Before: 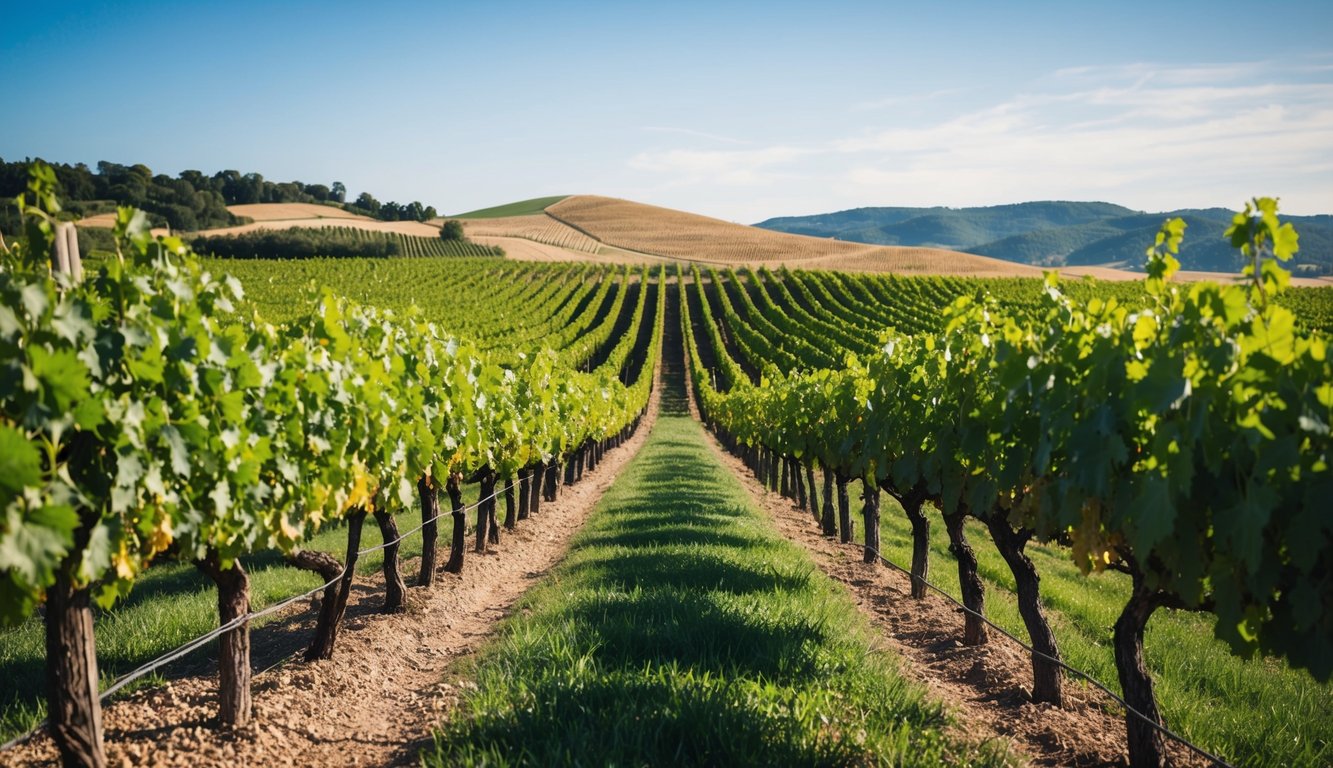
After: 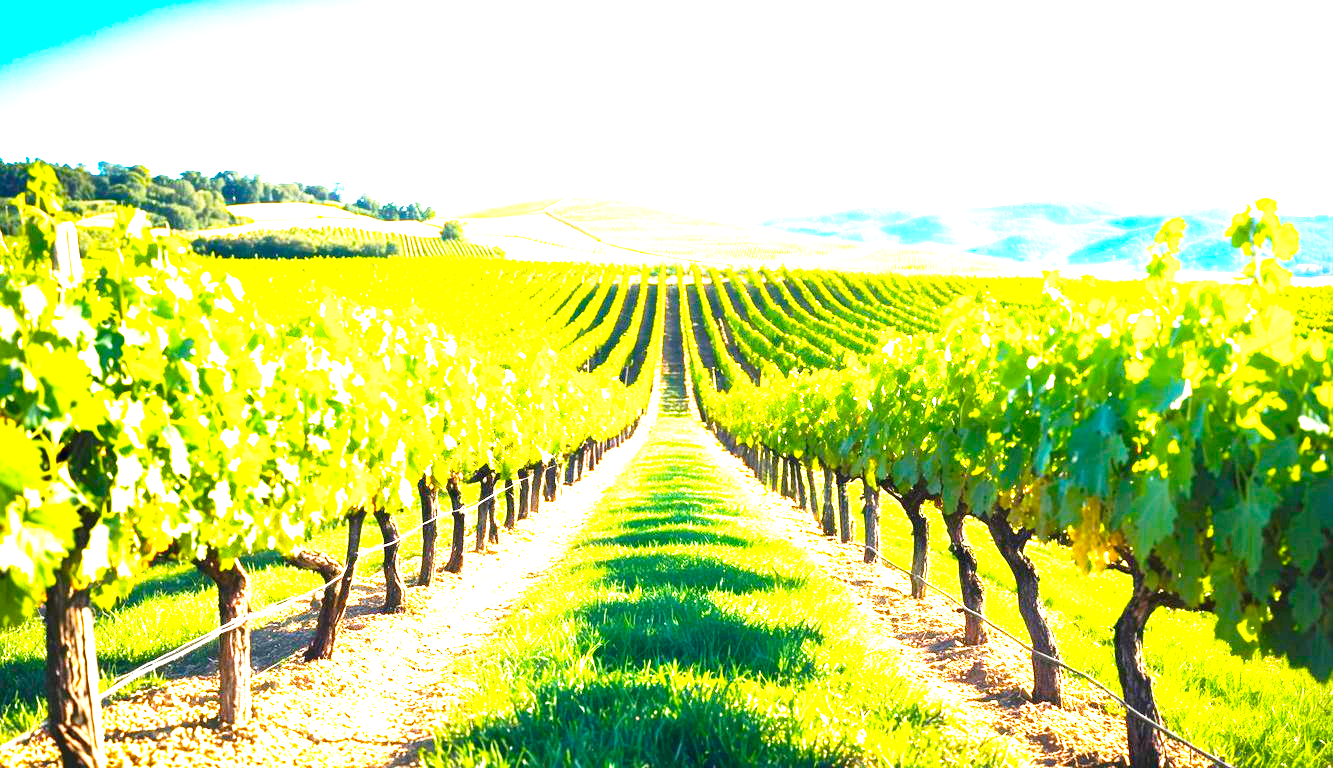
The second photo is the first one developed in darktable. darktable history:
exposure: black level correction 0, exposure 1.386 EV, compensate exposure bias true, compensate highlight preservation false
shadows and highlights: shadows -13.33, white point adjustment 4.1, highlights 27.13
base curve: curves: ch0 [(0, 0) (0.012, 0.01) (0.073, 0.168) (0.31, 0.711) (0.645, 0.957) (1, 1)], preserve colors none
color balance rgb: linear chroma grading › global chroma 42.418%, perceptual saturation grading › global saturation 0.128%, perceptual brilliance grading › global brilliance 24.957%, global vibrance 20%
